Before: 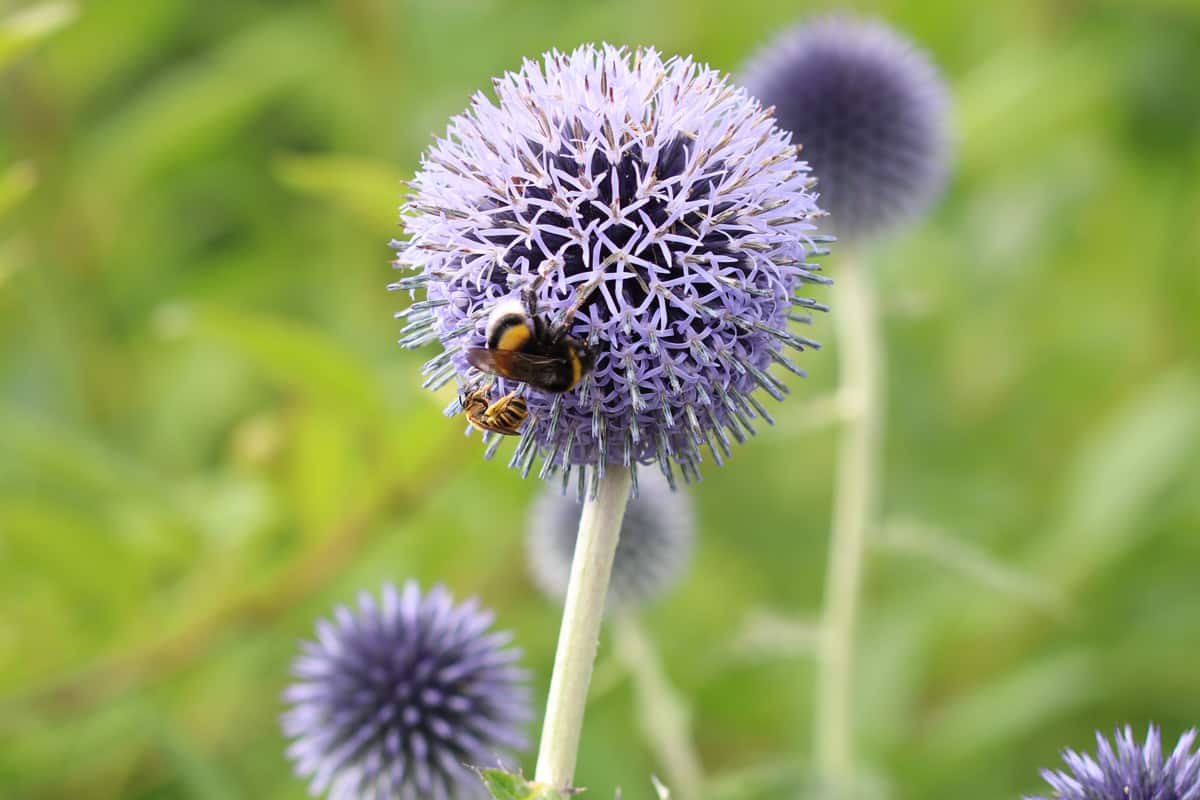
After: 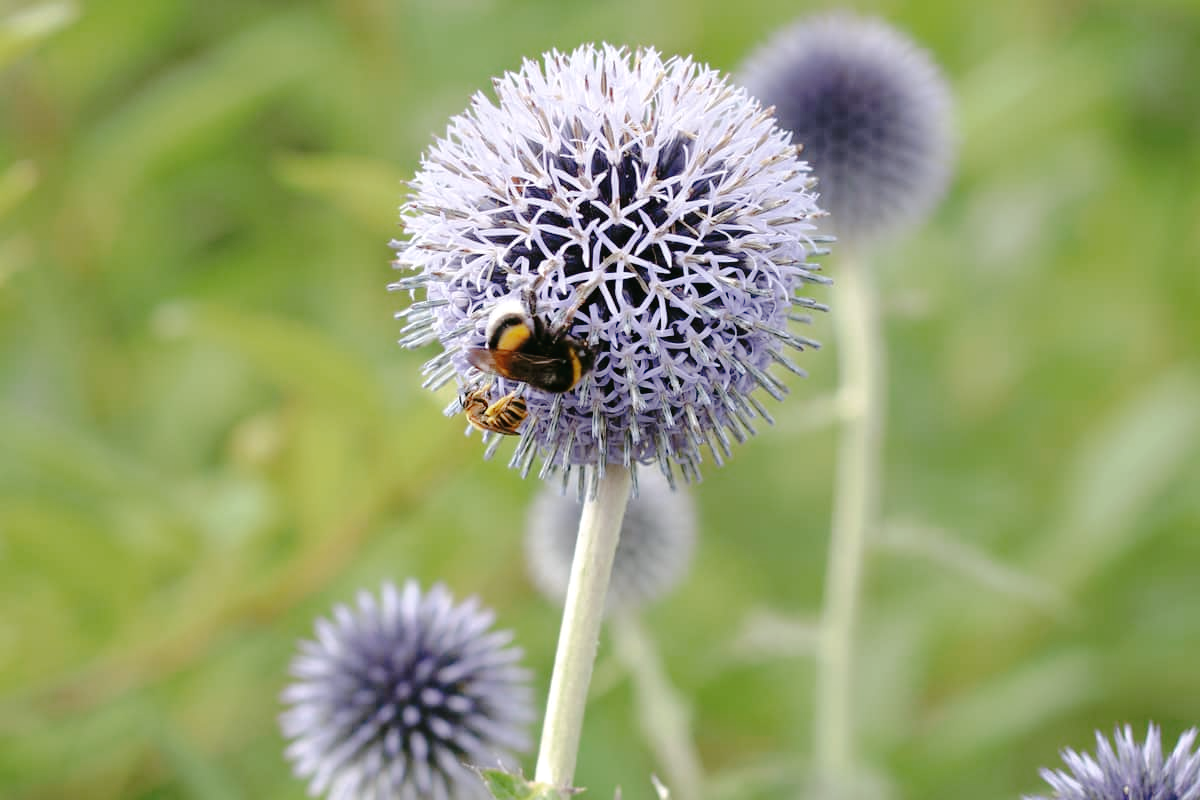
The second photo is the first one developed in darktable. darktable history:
tone curve: curves: ch0 [(0, 0) (0.003, 0.021) (0.011, 0.021) (0.025, 0.021) (0.044, 0.033) (0.069, 0.053) (0.1, 0.08) (0.136, 0.114) (0.177, 0.171) (0.224, 0.246) (0.277, 0.332) (0.335, 0.424) (0.399, 0.496) (0.468, 0.561) (0.543, 0.627) (0.623, 0.685) (0.709, 0.741) (0.801, 0.813) (0.898, 0.902) (1, 1)], preserve colors none
color look up table: target L [91.12, 90.51, 84.16, 88.15, 67.76, 62.57, 68.54, 52.4, 55.47, 40.87, 33.34, 28.02, 10.64, 200.81, 102.91, 82.54, 79.87, 71.16, 63.01, 63.28, 53.47, 46, 38.47, 38.29, 29.64, 17.47, 15.26, 86.64, 82.88, 80.1, 71.45, 72.54, 72.09, 57.84, 55.3, 50.35, 49.29, 57.41, 46.11, 43.75, 22.74, 24.14, 4.224, 93.89, 87.24, 75.81, 72.88, 52.91, 41.37], target a [-16.34, -8.519, -38.83, -38.19, -34.72, -60.11, -43.55, -30.74, -18.04, -39.91, -19.46, -22.47, -11.73, 0, 0, 17.7, 9.004, 28.85, 51.3, 9.421, 79.75, 36.06, 62.78, 39.73, 5.389, 27.4, 21.59, 20.15, 4.984, 5.398, 43.66, 14.42, 50.46, 62.34, 19.7, 13.23, 47, 17.36, -1.062, 44.59, 11.1, 21.26, 2.908, -17.33, -38.93, -19.23, -23.54, -29.72, -9.114], target b [65.69, 32.44, 53.09, 14.62, 32.96, 55.22, 9.576, 48.93, 10.79, 36.04, 28.69, 18.5, 9.953, -0.001, -0.002, 11.83, 82.67, 59.59, 51.52, 24.35, 25.11, 21.96, 31.71, 39.53, 13.66, 25.9, 6.558, -15.68, -19.21, -3.24, 0.624, -35.31, -34.55, -20.94, -33.02, -9.51, 1.888, -60.44, -45.01, -52.72, -29.27, -62.38, -9.347, 1.437, -8.558, -27.98, -13.54, -5.76, -21.96], num patches 49
